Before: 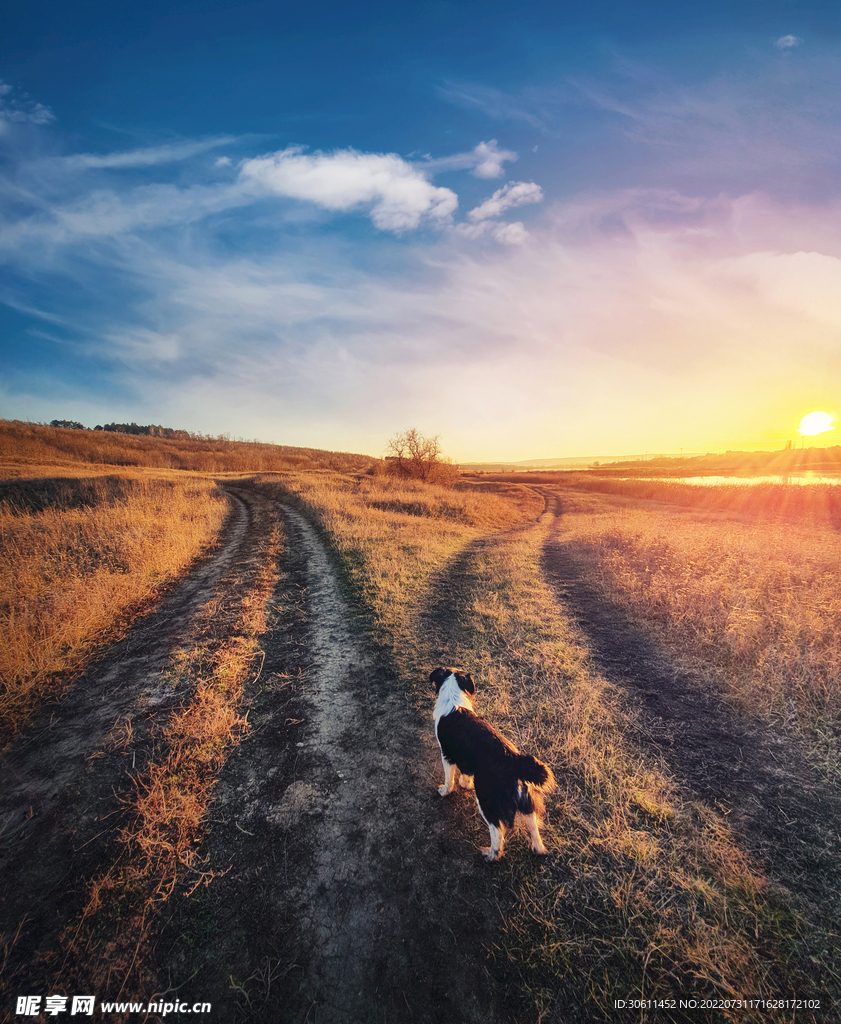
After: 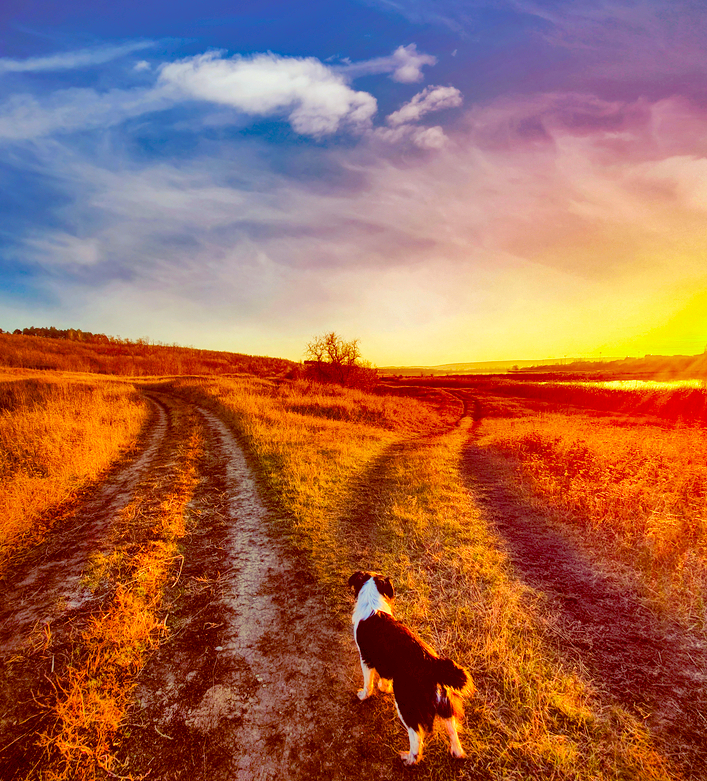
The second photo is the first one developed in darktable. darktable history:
color balance rgb: global offset › chroma 0.397%, global offset › hue 36.74°, perceptual saturation grading › global saturation 39.462%, perceptual saturation grading › highlights -25.555%, perceptual saturation grading › mid-tones 35.257%, perceptual saturation grading › shadows 35.853%, perceptual brilliance grading › global brilliance 11.856%
color correction: highlights a* -7.27, highlights b* -0.143, shadows a* 20.2, shadows b* 11.91
crop and rotate: left 9.708%, top 9.421%, right 6.195%, bottom 14.224%
tone equalizer: edges refinement/feathering 500, mask exposure compensation -1.57 EV, preserve details no
contrast brightness saturation: brightness 0.088, saturation 0.191
shadows and highlights: shadows 81.33, white point adjustment -9.07, highlights -61.27, soften with gaussian
levels: white 99.9%, levels [0.016, 0.5, 0.996]
